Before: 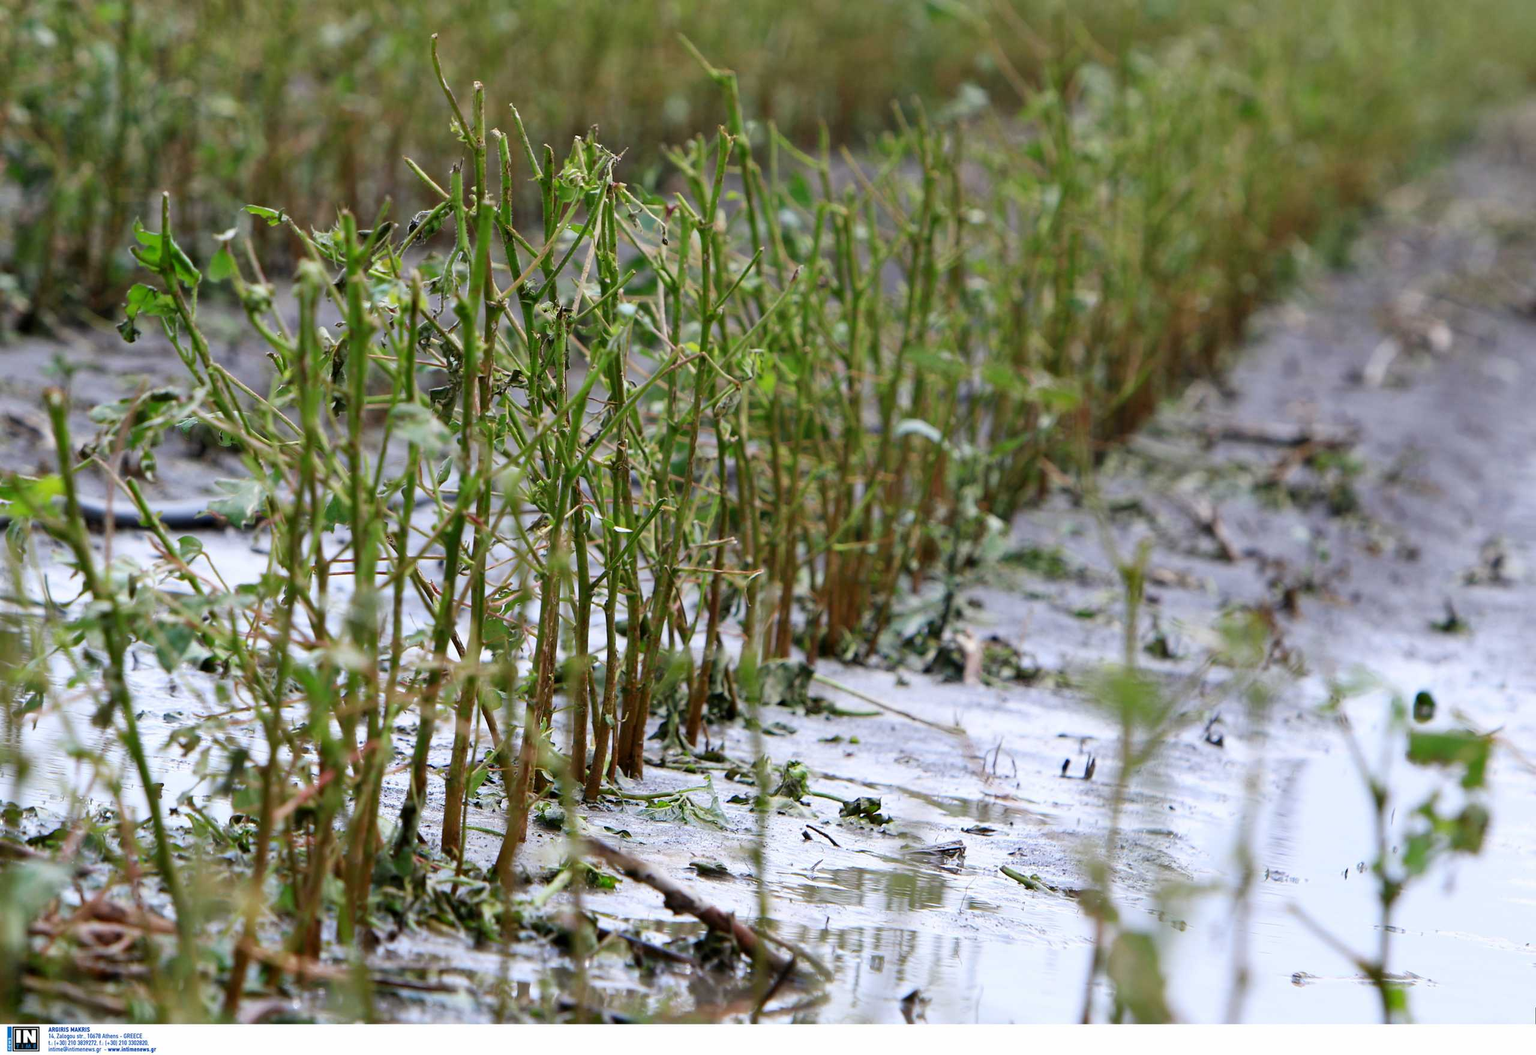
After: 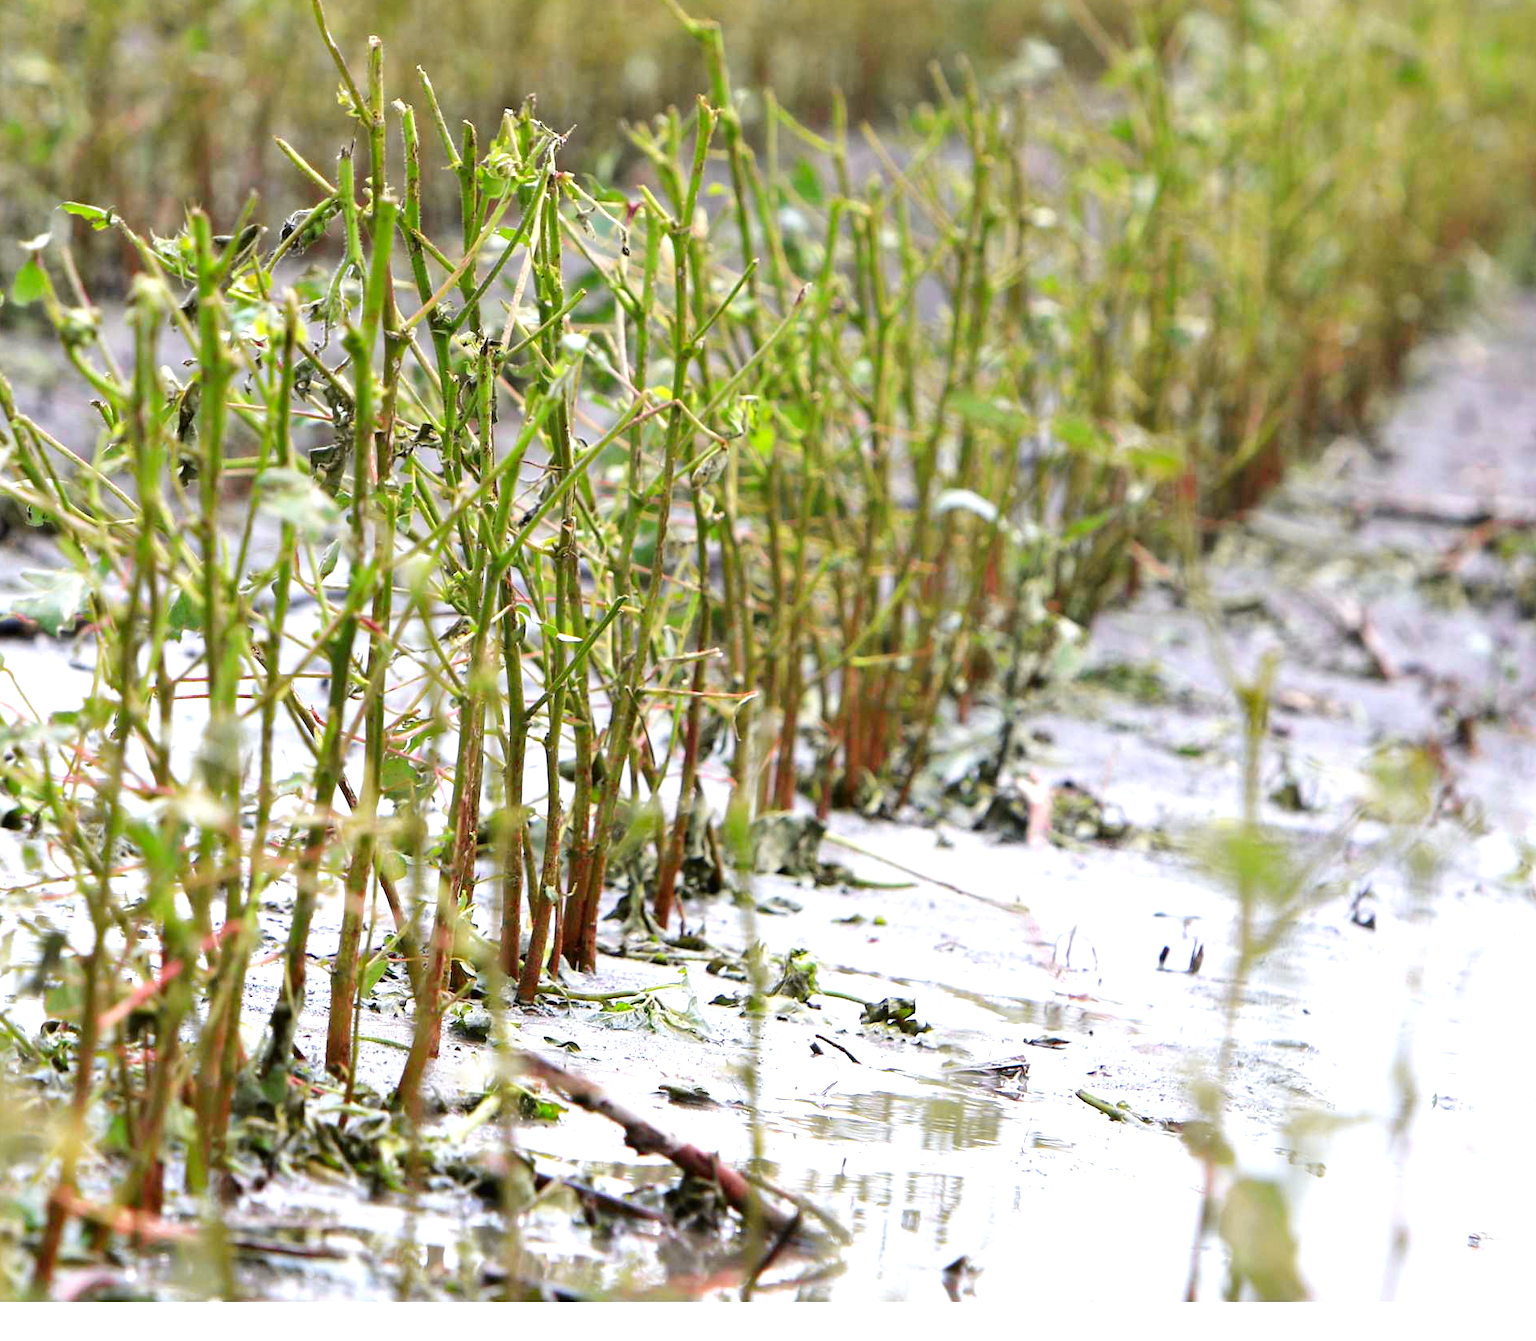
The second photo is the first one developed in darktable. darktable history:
crop and rotate: left 12.994%, top 5.237%, right 12.537%
tone curve: curves: ch0 [(0, 0.013) (0.036, 0.035) (0.274, 0.288) (0.504, 0.536) (0.844, 0.84) (1, 0.97)]; ch1 [(0, 0) (0.389, 0.403) (0.462, 0.48) (0.499, 0.5) (0.524, 0.529) (0.567, 0.603) (0.626, 0.651) (0.749, 0.781) (1, 1)]; ch2 [(0, 0) (0.464, 0.478) (0.5, 0.501) (0.533, 0.539) (0.599, 0.6) (0.704, 0.732) (1, 1)], color space Lab, independent channels, preserve colors none
exposure: black level correction 0, exposure 1 EV, compensate highlight preservation false
